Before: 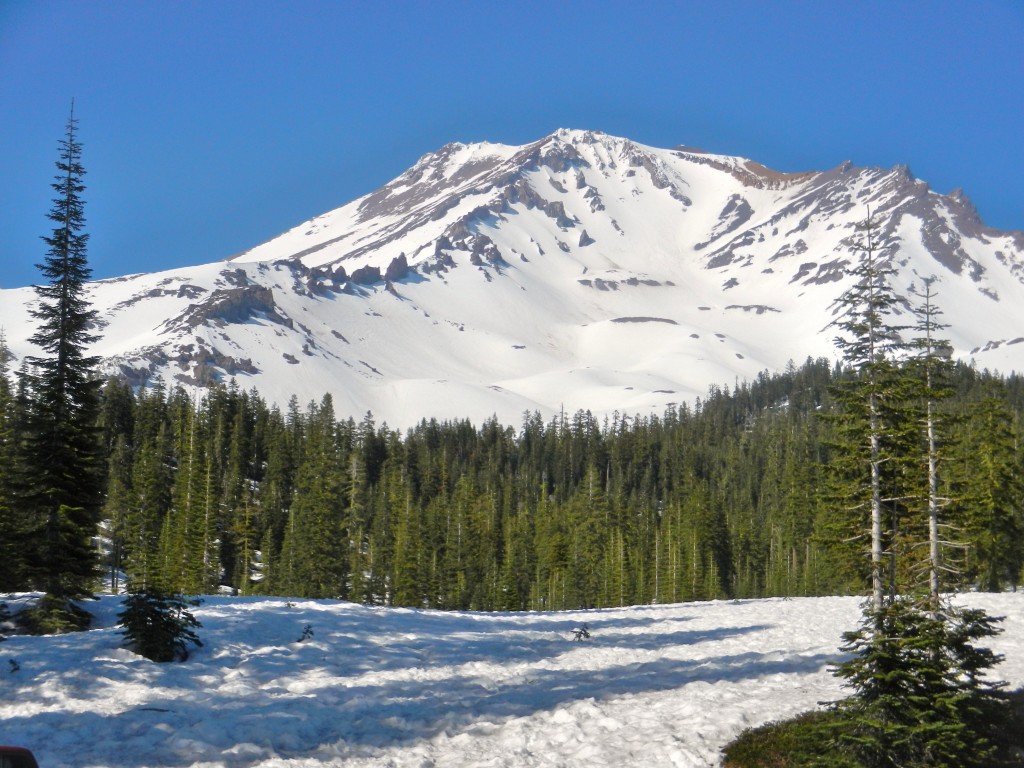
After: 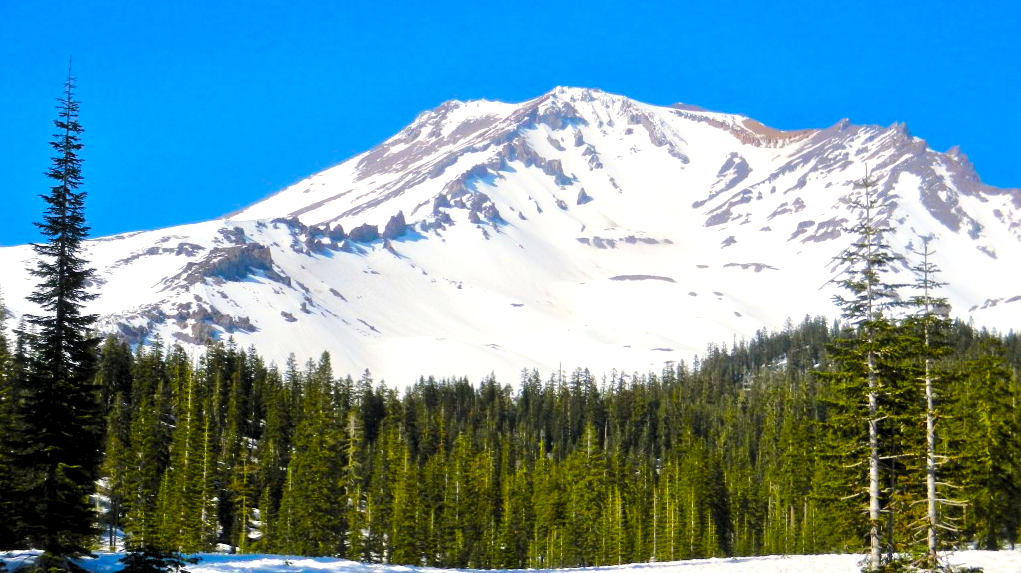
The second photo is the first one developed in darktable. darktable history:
levels: levels [0.062, 0.494, 0.925]
crop: left 0.21%, top 5.513%, bottom 19.75%
tone curve: curves: ch0 [(0, 0) (0.239, 0.248) (0.508, 0.606) (0.828, 0.878) (1, 1)]; ch1 [(0, 0) (0.401, 0.42) (0.442, 0.47) (0.492, 0.498) (0.511, 0.516) (0.555, 0.586) (0.681, 0.739) (1, 1)]; ch2 [(0, 0) (0.411, 0.433) (0.5, 0.504) (0.545, 0.574) (1, 1)]
color balance rgb: perceptual saturation grading › global saturation 37.263%, perceptual saturation grading › shadows 34.823%, global vibrance 14.599%
